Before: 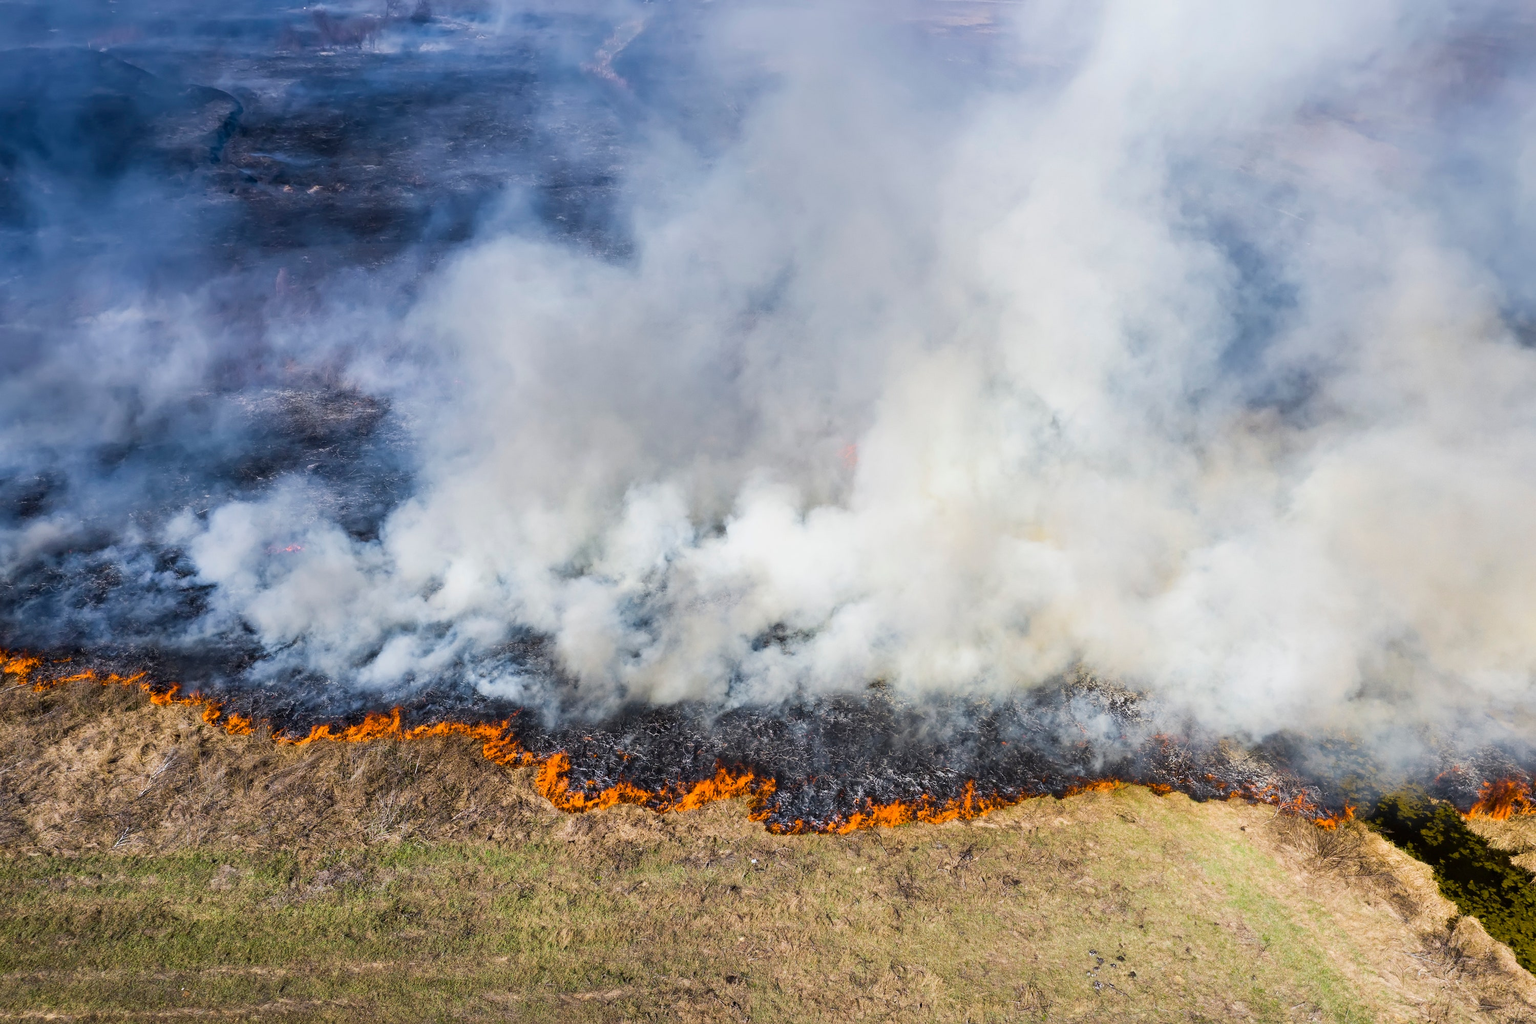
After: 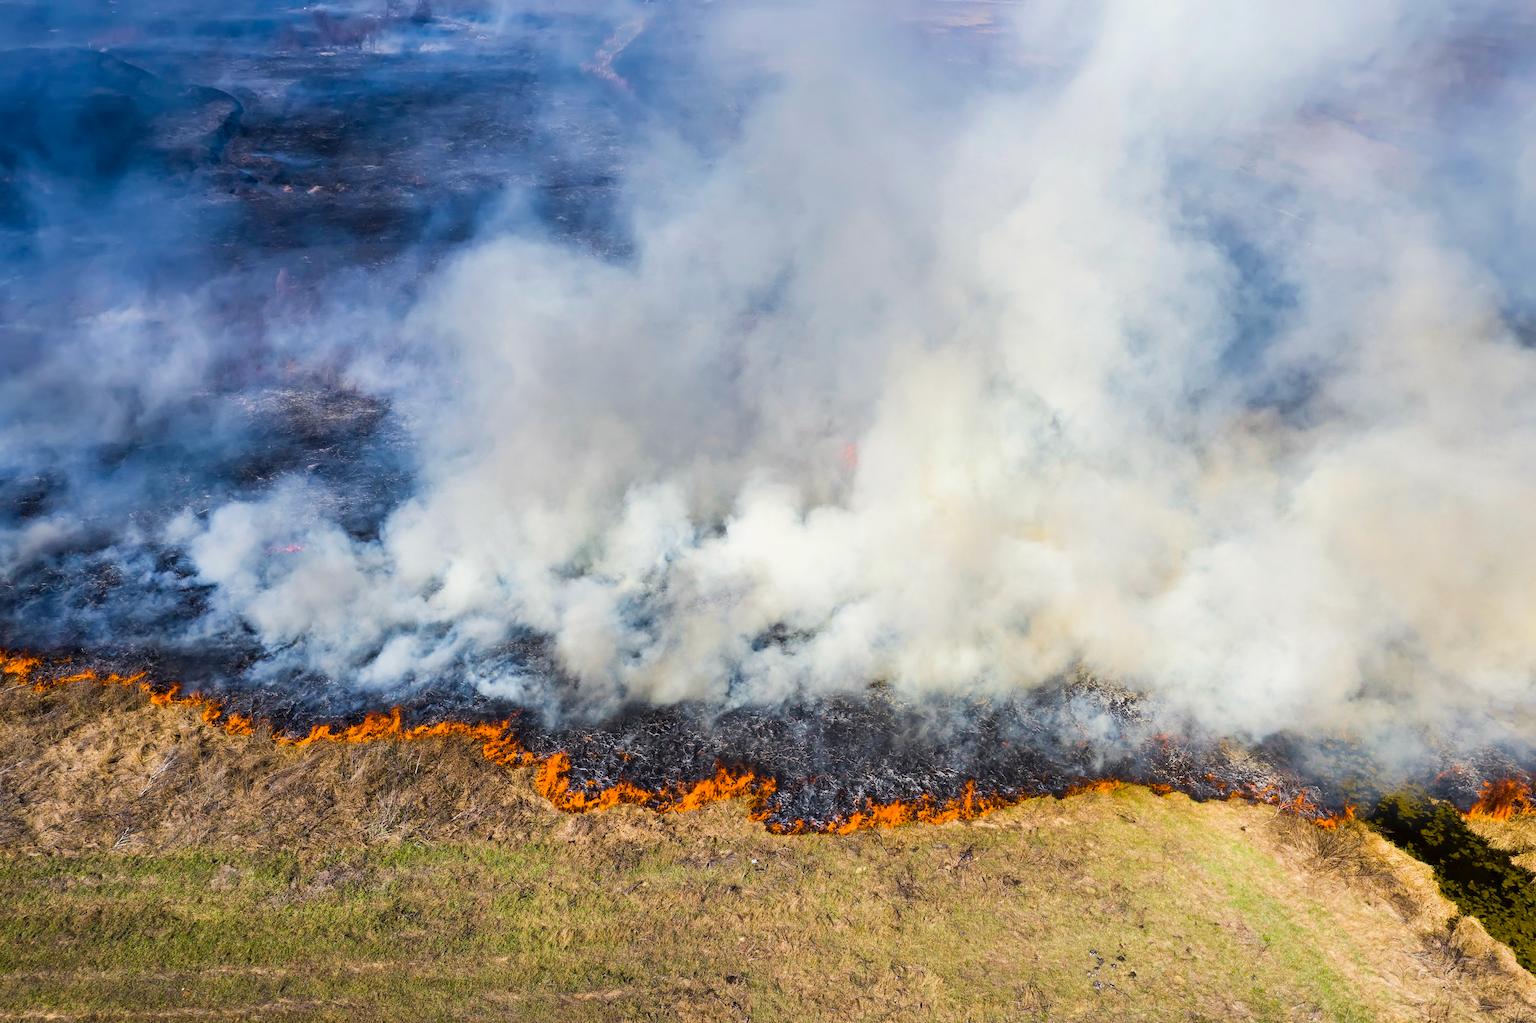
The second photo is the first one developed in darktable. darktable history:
color balance rgb: highlights gain › luminance 5.649%, highlights gain › chroma 1.32%, highlights gain › hue 87.78°, linear chroma grading › global chroma 15.161%, perceptual saturation grading › global saturation 0.724%, global vibrance 14.206%
